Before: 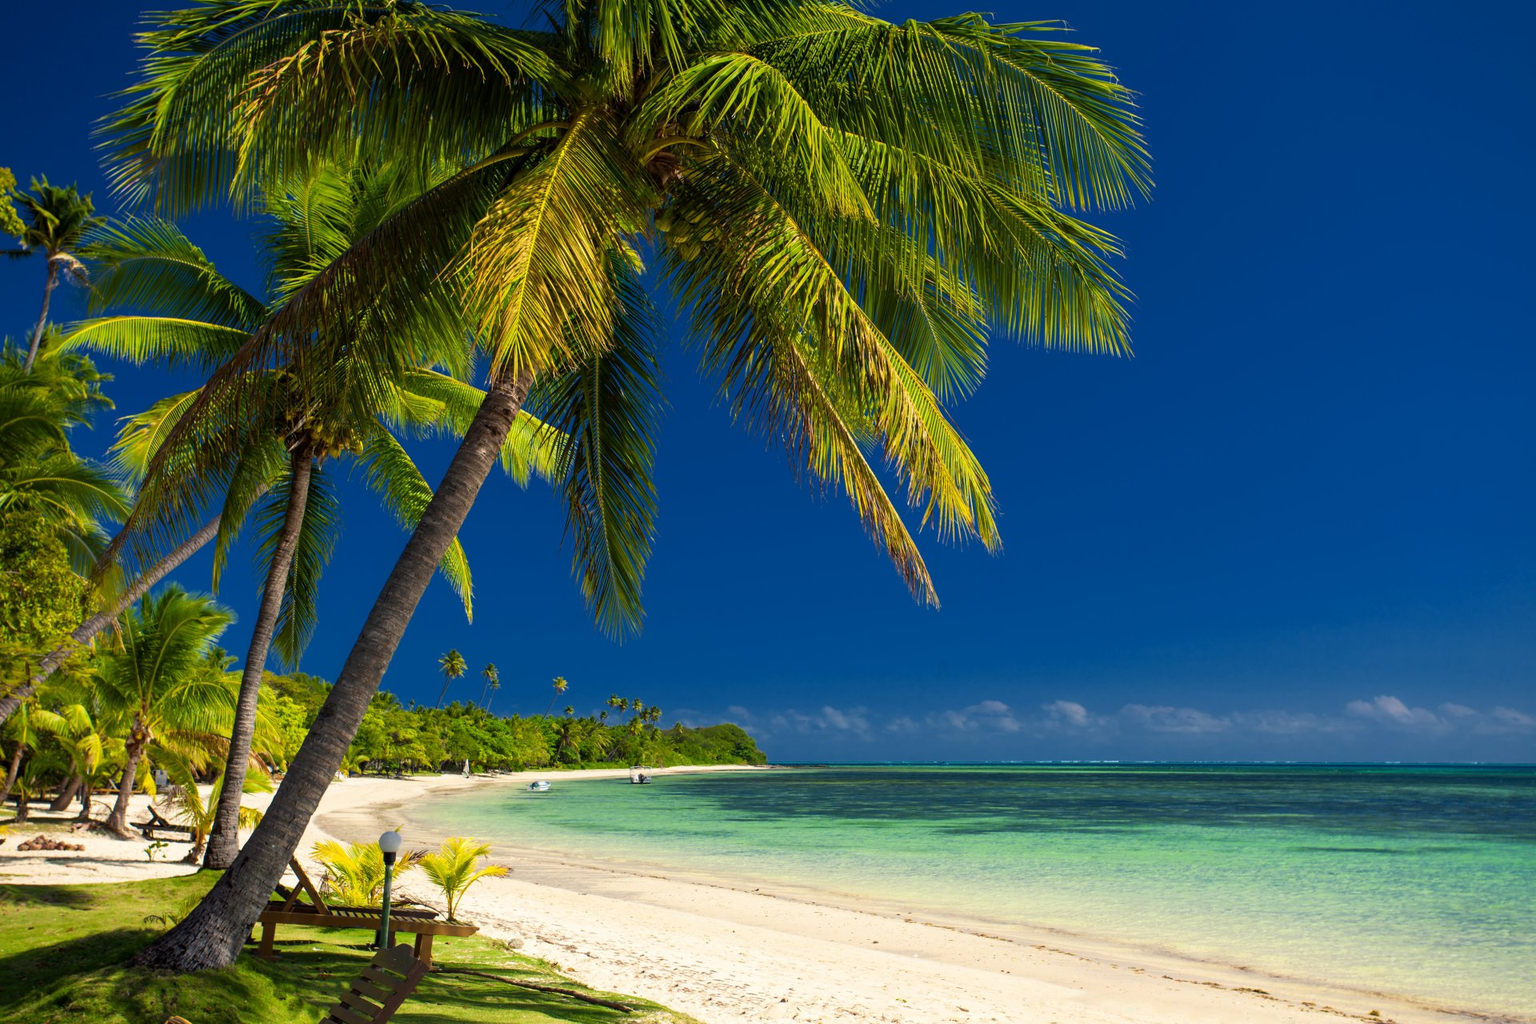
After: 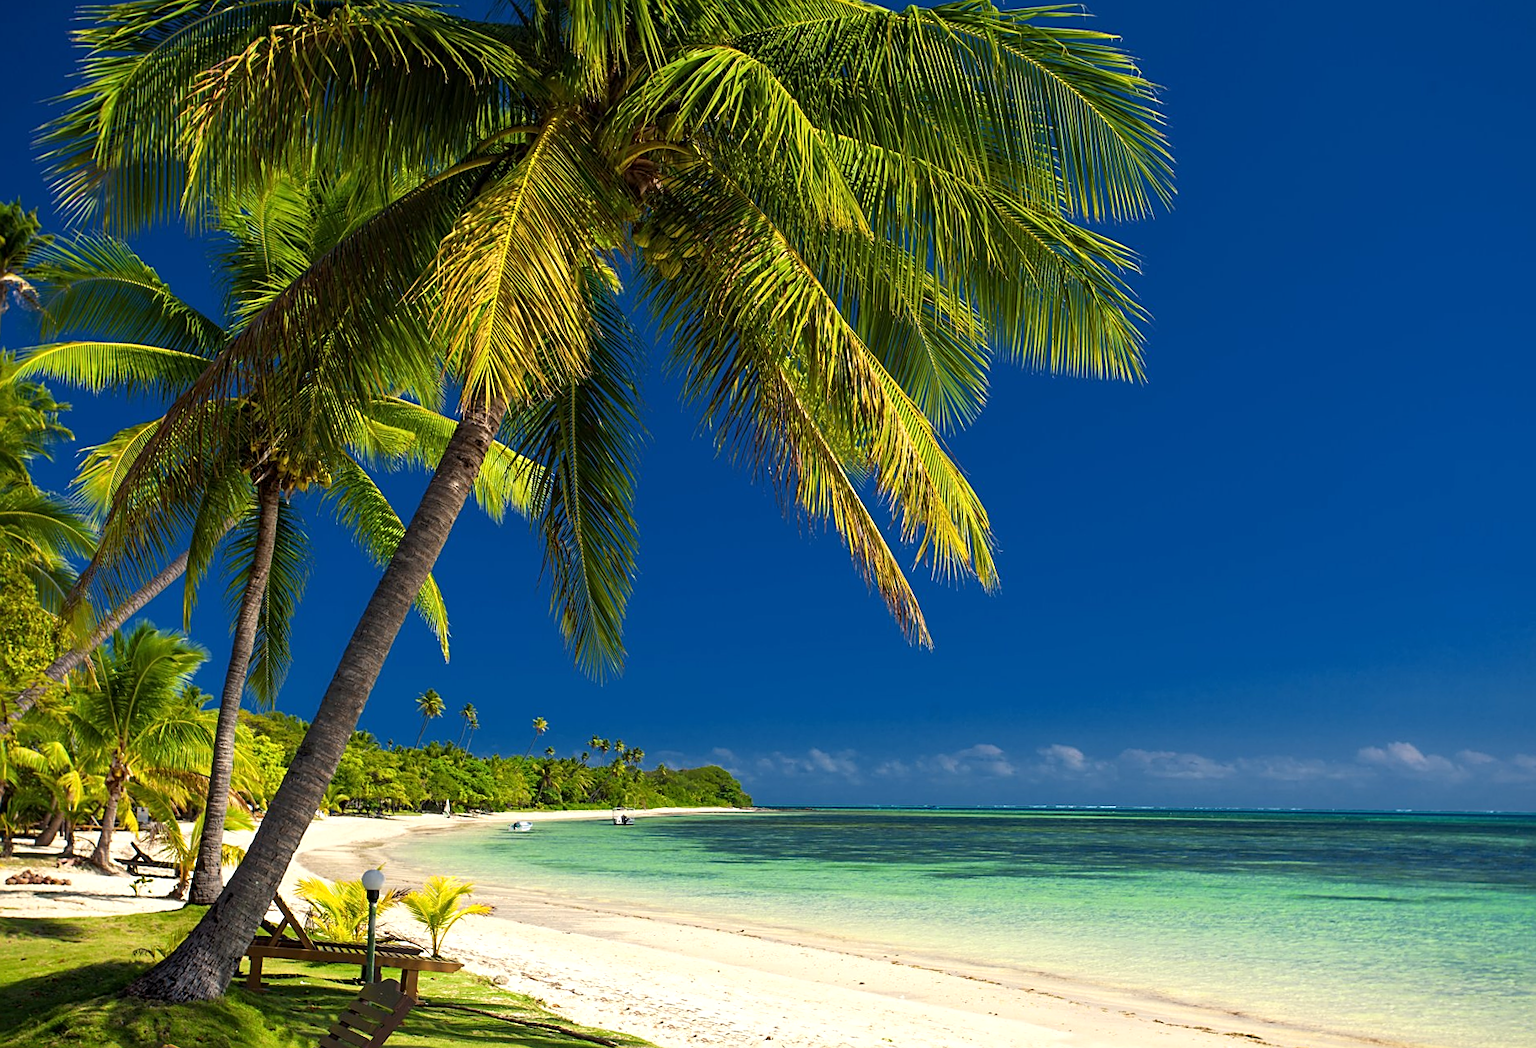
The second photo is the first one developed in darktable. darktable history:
exposure: exposure 0.217 EV, compensate highlight preservation false
rotate and perspective: rotation 0.074°, lens shift (vertical) 0.096, lens shift (horizontal) -0.041, crop left 0.043, crop right 0.952, crop top 0.024, crop bottom 0.979
sharpen: on, module defaults
